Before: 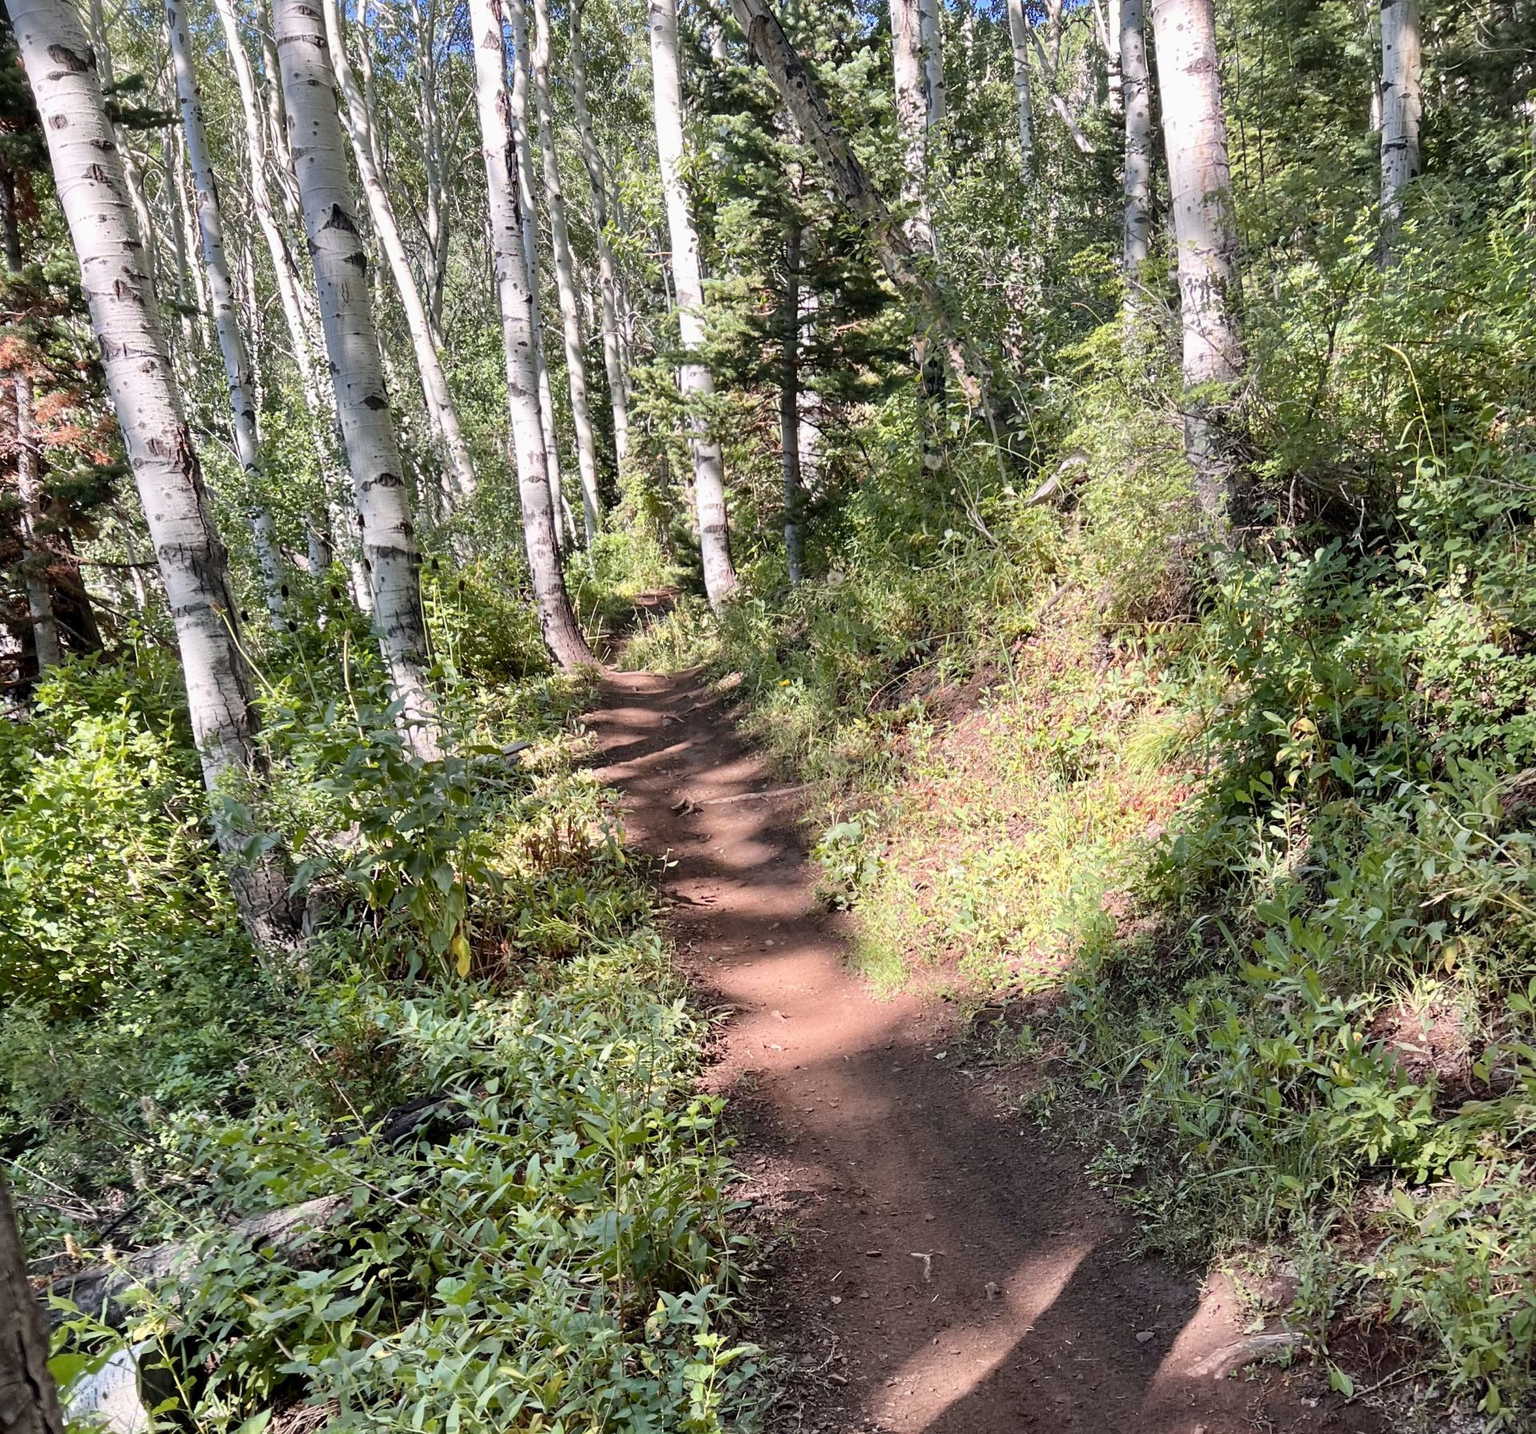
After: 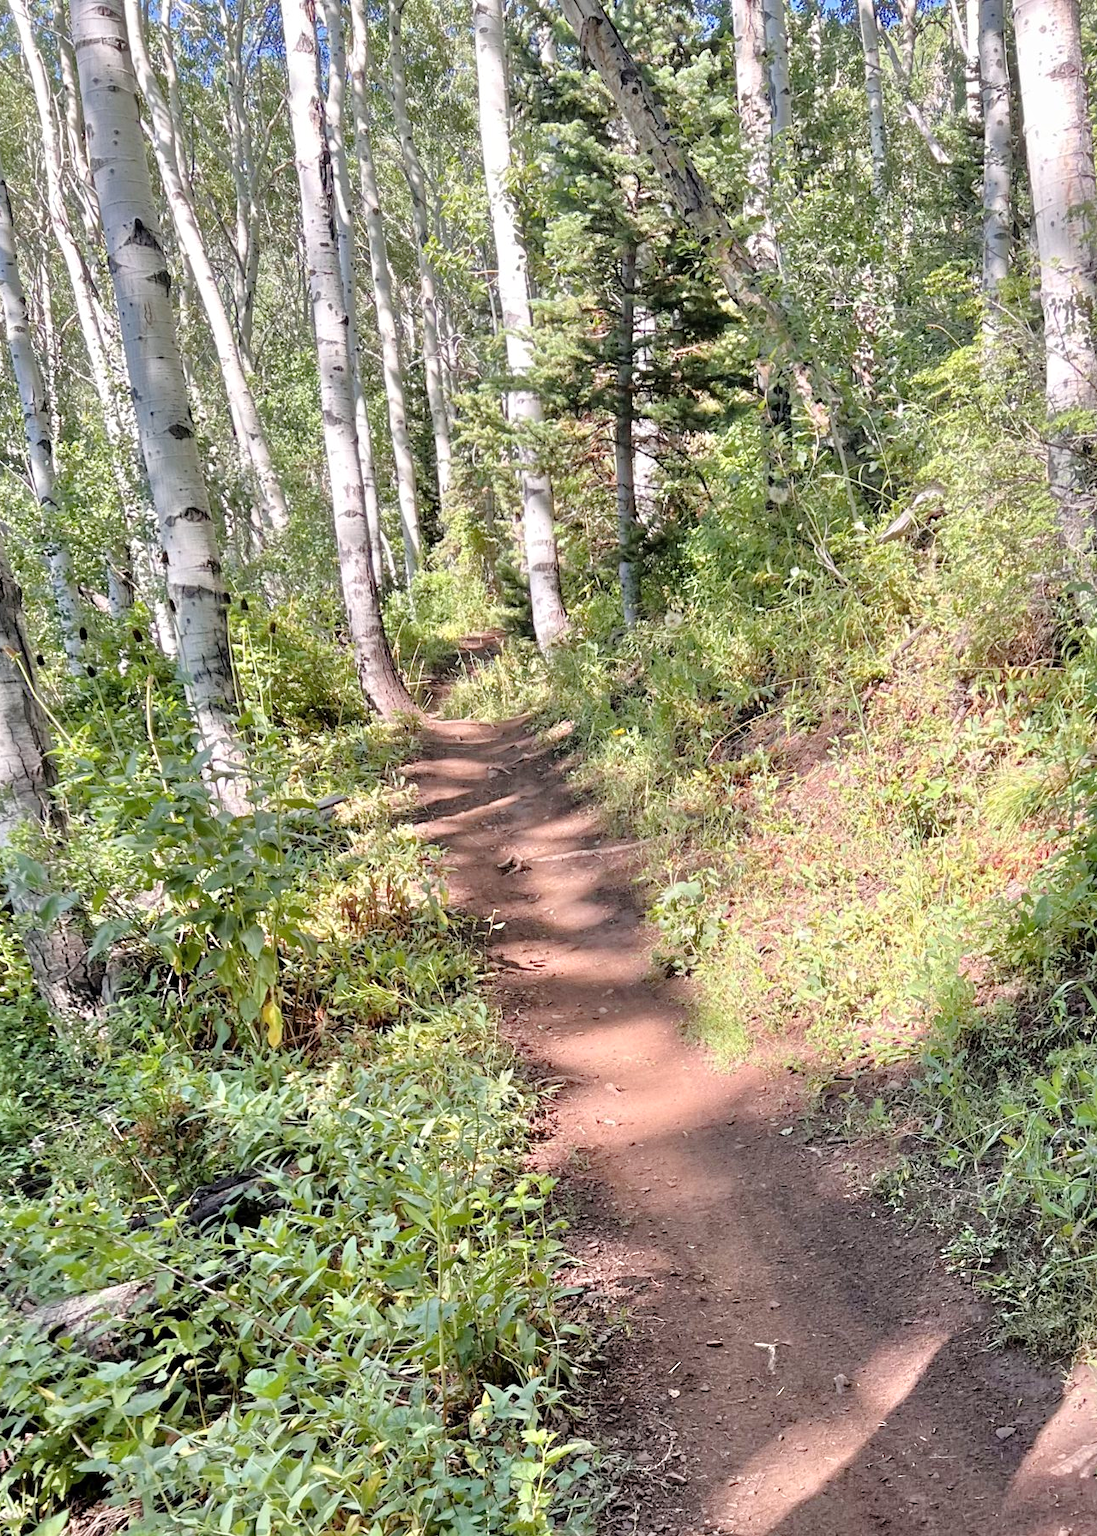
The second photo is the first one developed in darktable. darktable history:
crop and rotate: left 13.537%, right 19.796%
tone equalizer: -7 EV 0.15 EV, -6 EV 0.6 EV, -5 EV 1.15 EV, -4 EV 1.33 EV, -3 EV 1.15 EV, -2 EV 0.6 EV, -1 EV 0.15 EV, mask exposure compensation -0.5 EV
